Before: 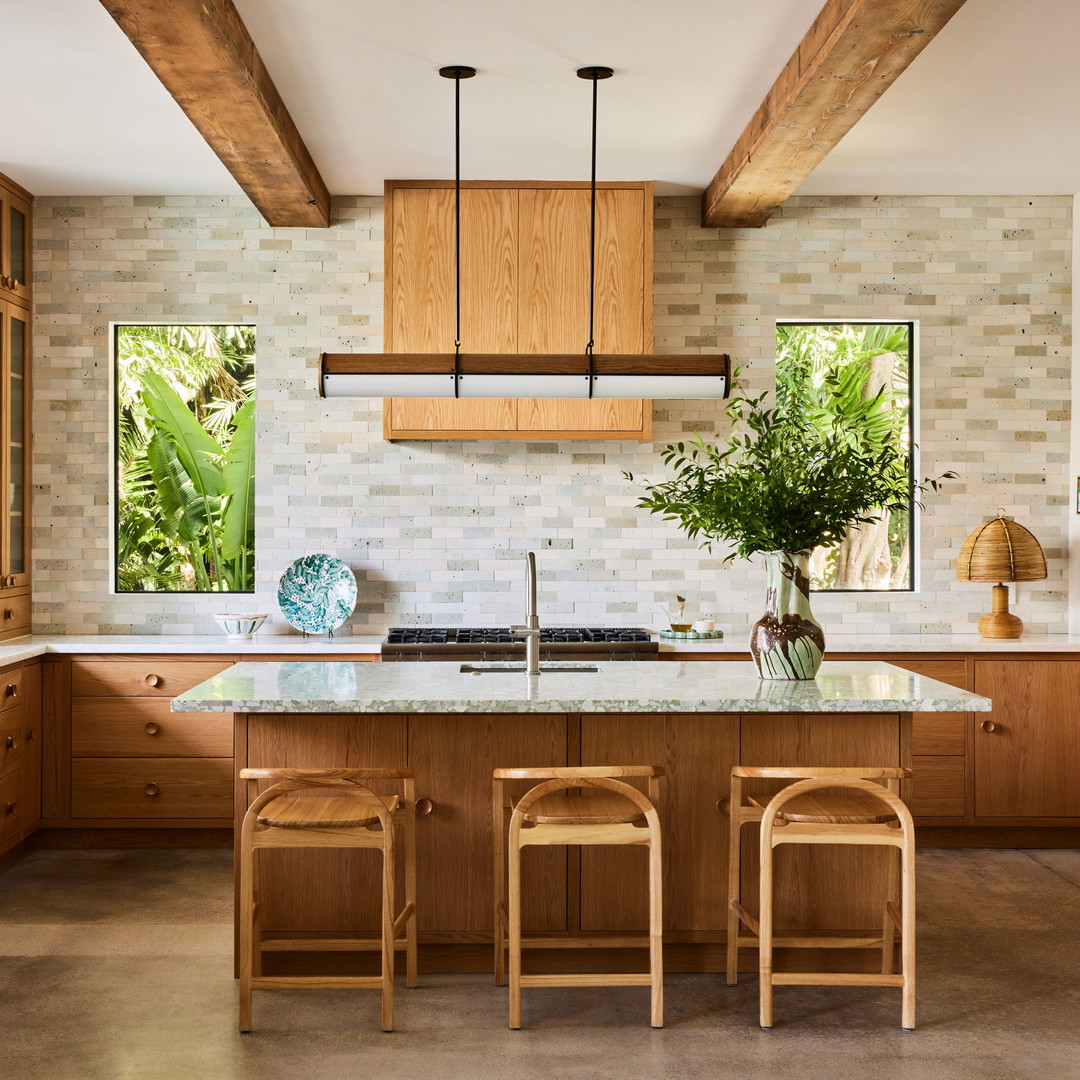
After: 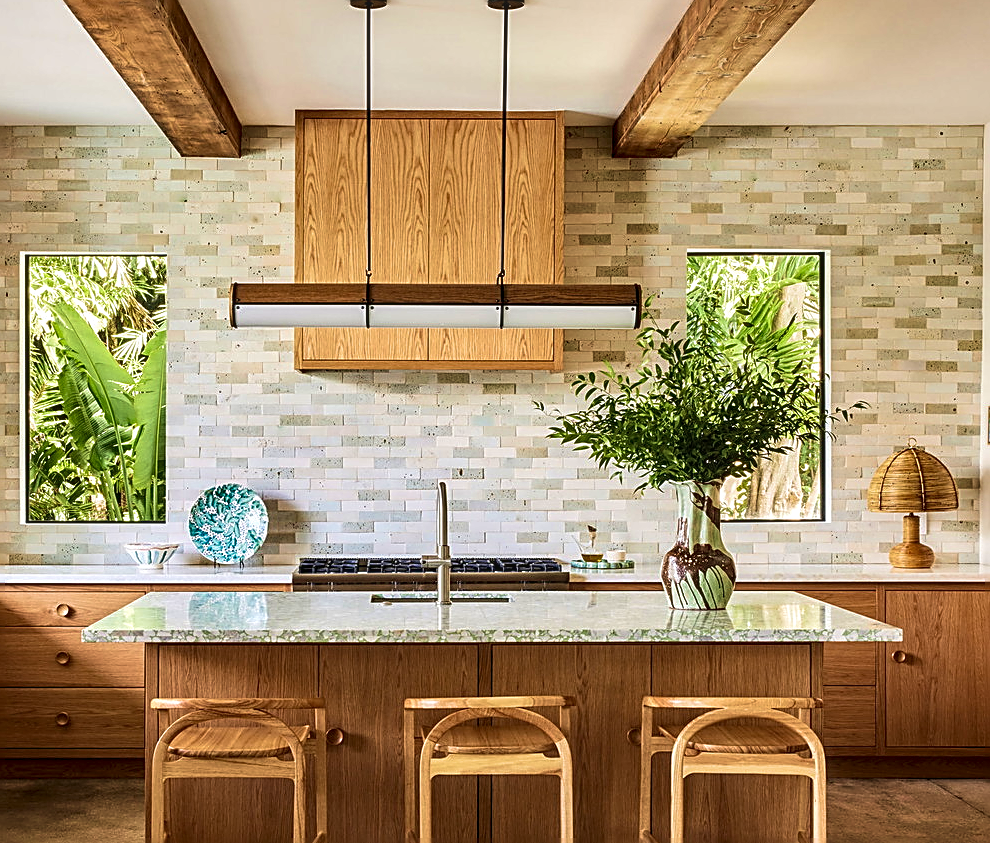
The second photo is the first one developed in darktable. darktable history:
local contrast: highlights 61%, detail 143%, midtone range 0.423
crop: left 8.246%, top 6.556%, bottom 15.304%
velvia: strength 45.34%
sharpen: amount 0.909
shadows and highlights: shadows 32.1, highlights -32.29, soften with gaussian
contrast brightness saturation: contrast 0.072
